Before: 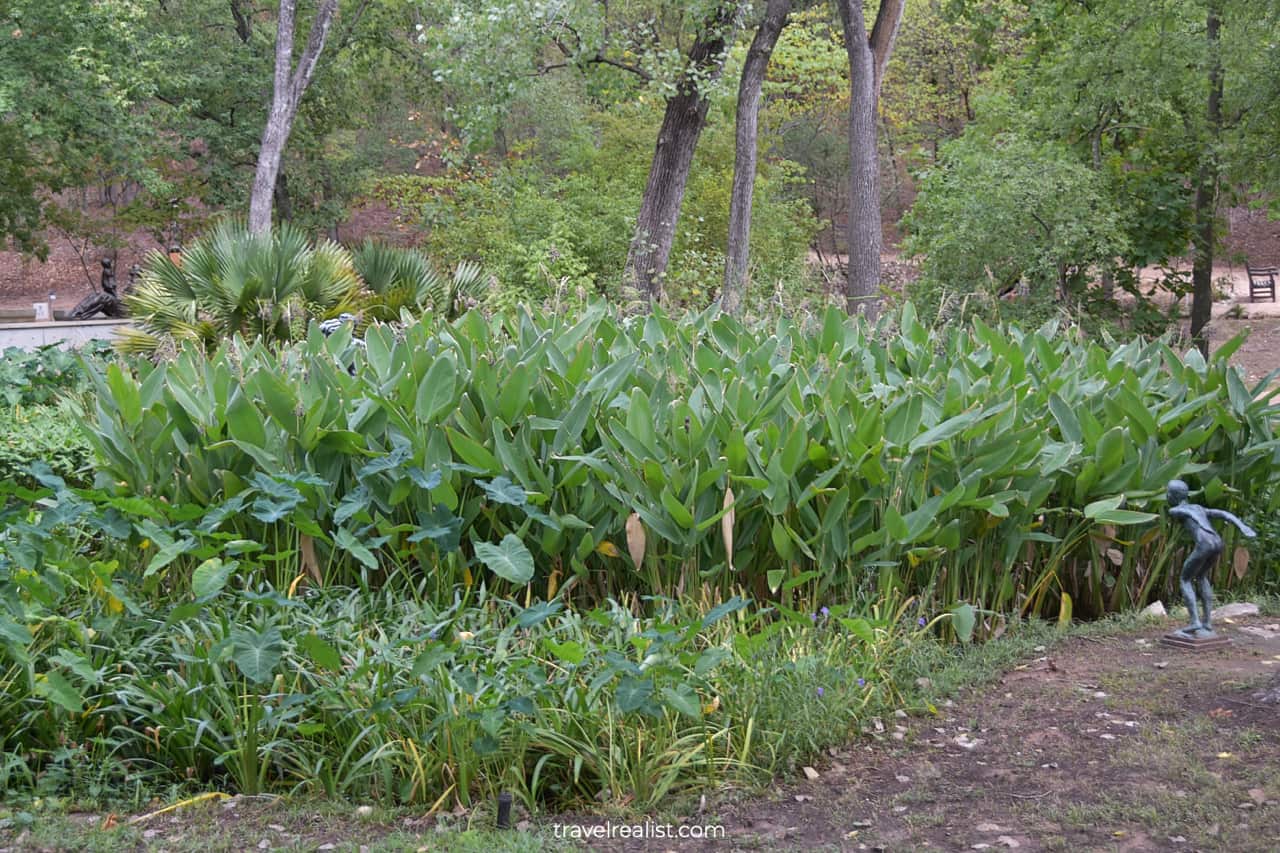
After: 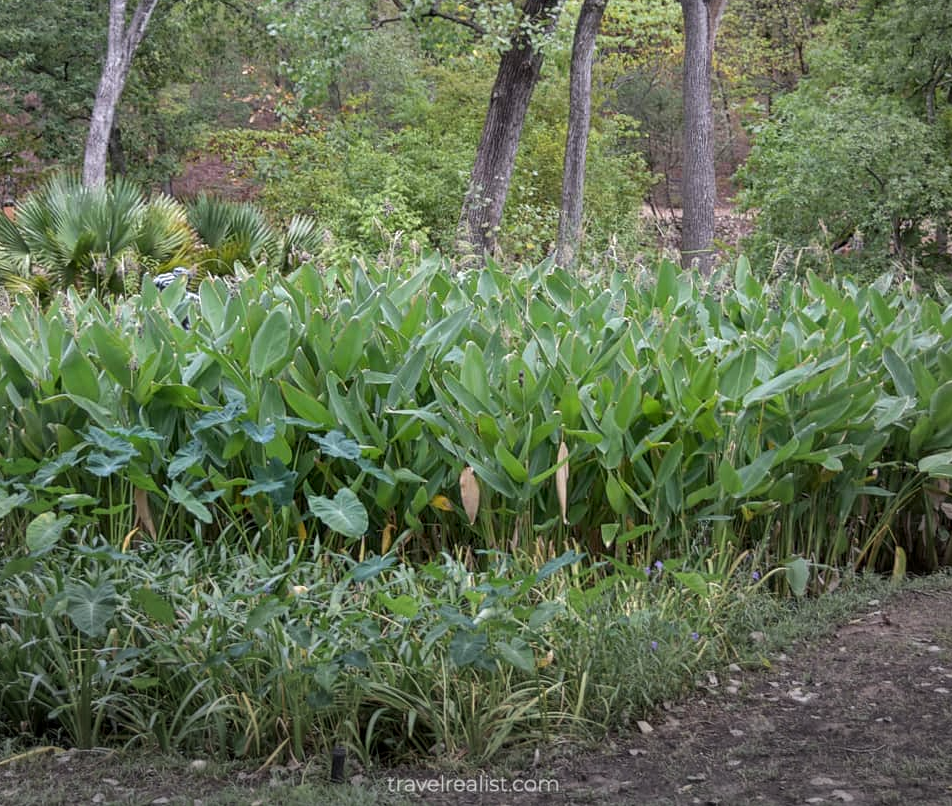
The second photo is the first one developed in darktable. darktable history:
crop and rotate: left 13.011%, top 5.406%, right 12.559%
shadows and highlights: shadows 34.09, highlights -35.1, highlights color adjustment 52.32%, soften with gaussian
vignetting: fall-off radius 99.29%, center (-0.056, -0.353), width/height ratio 1.341
local contrast: on, module defaults
